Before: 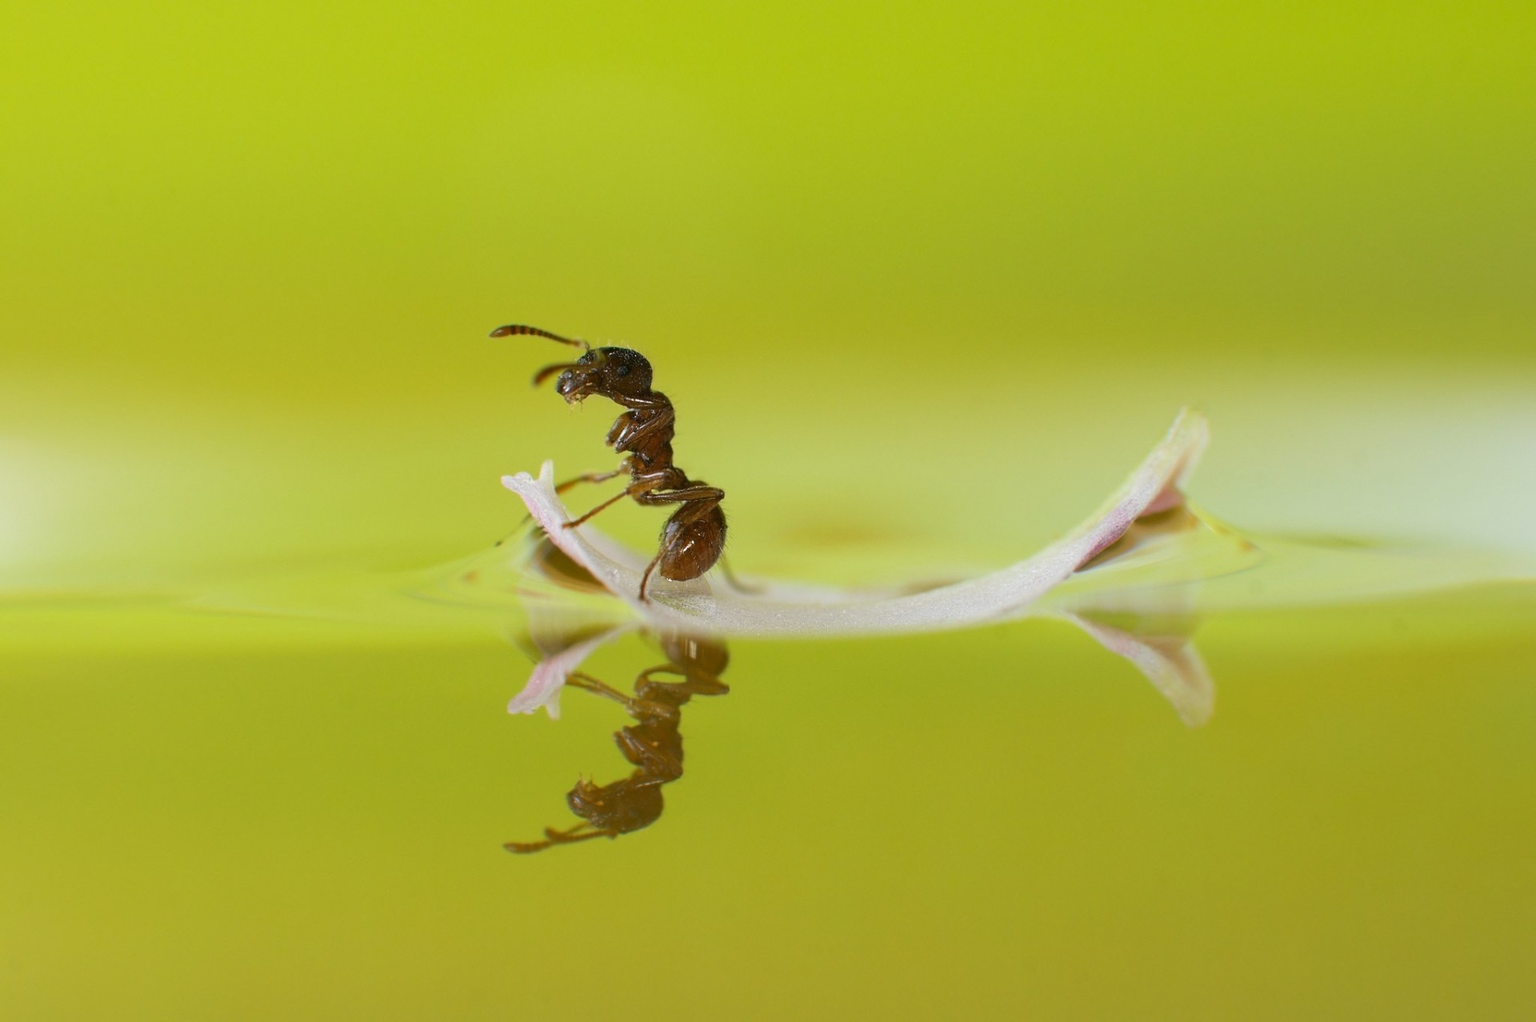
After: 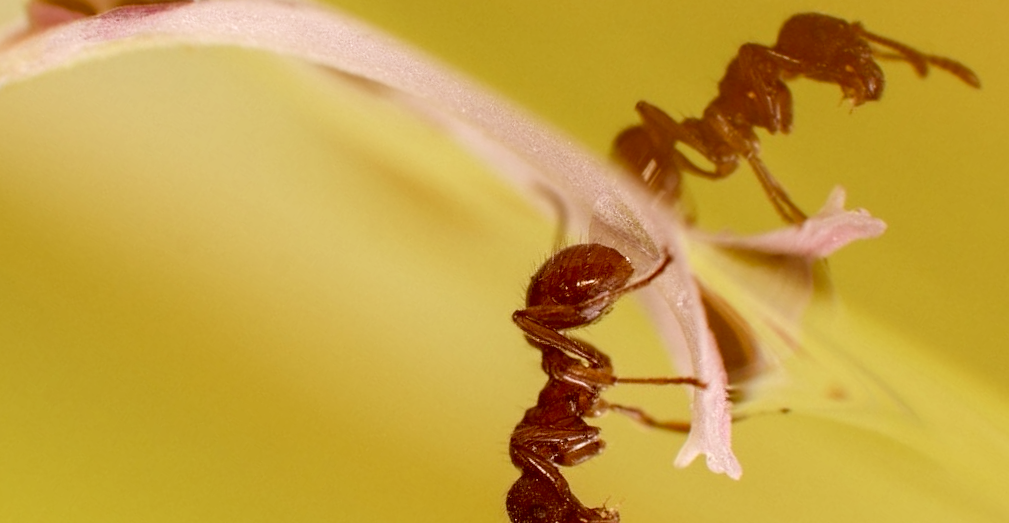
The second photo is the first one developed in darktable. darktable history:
color correction: highlights a* 9.45, highlights b* 8.97, shadows a* 39.92, shadows b* 39.72, saturation 0.767
crop and rotate: angle 148.07°, left 9.098%, top 15.625%, right 4.437%, bottom 16.926%
local contrast: on, module defaults
